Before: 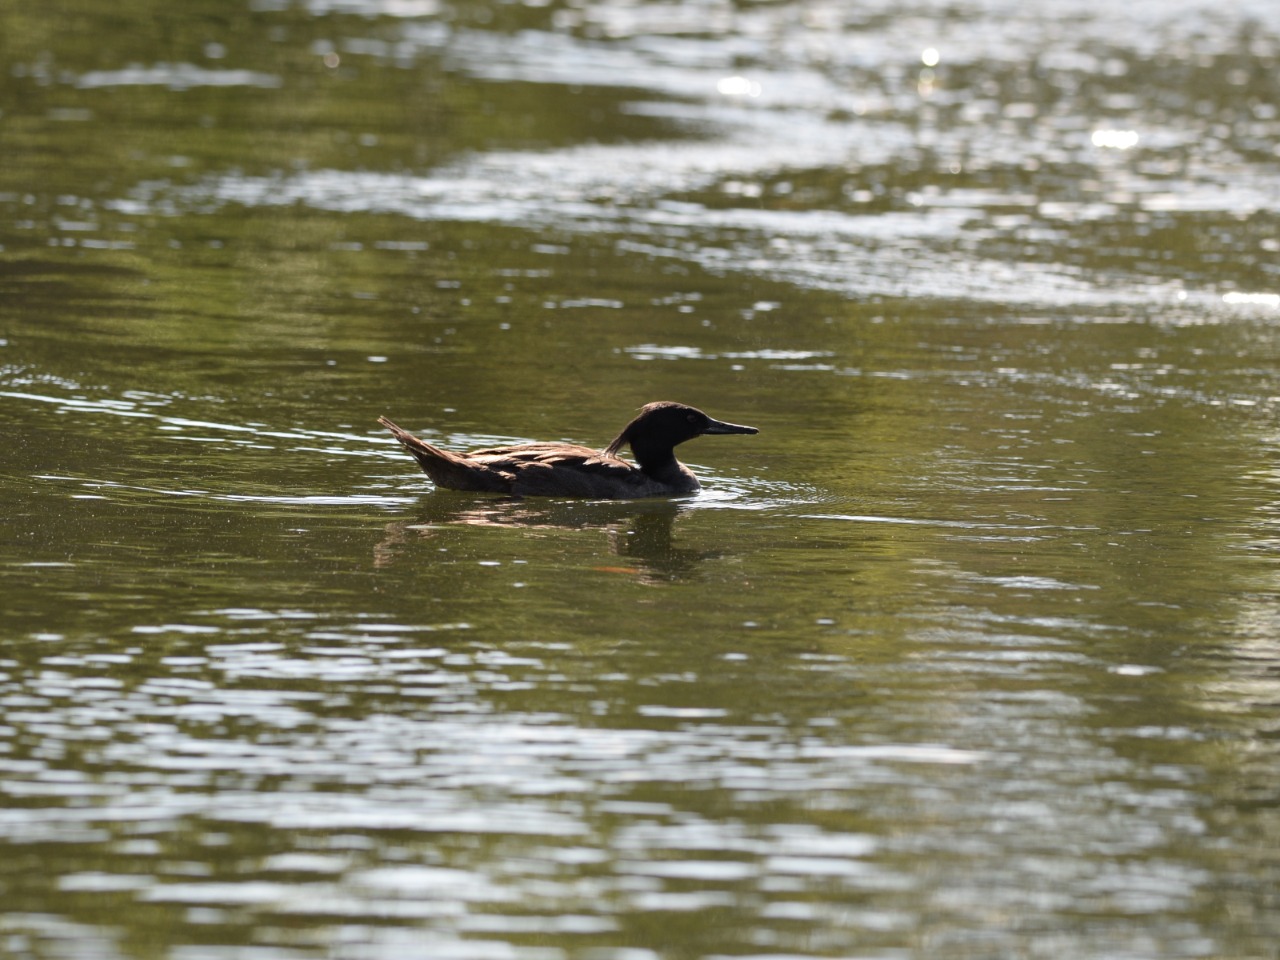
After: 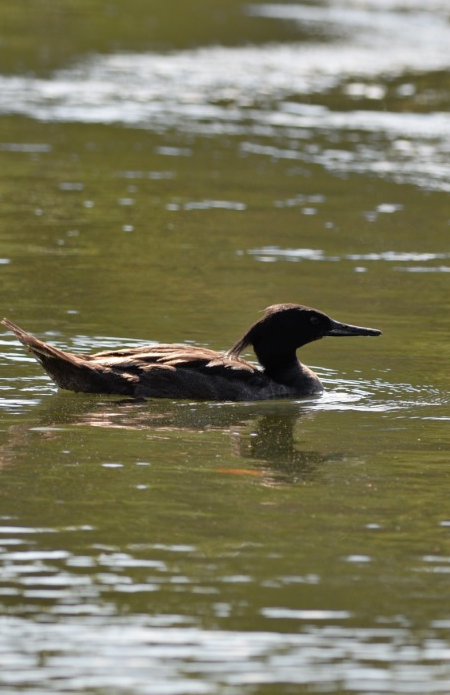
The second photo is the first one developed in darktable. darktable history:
tone equalizer: -8 EV -0.528 EV, -7 EV -0.319 EV, -6 EV -0.083 EV, -5 EV 0.413 EV, -4 EV 0.985 EV, -3 EV 0.791 EV, -2 EV -0.01 EV, -1 EV 0.14 EV, +0 EV -0.012 EV, smoothing 1
crop and rotate: left 29.476%, top 10.214%, right 35.32%, bottom 17.333%
exposure: exposure -0.21 EV, compensate highlight preservation false
